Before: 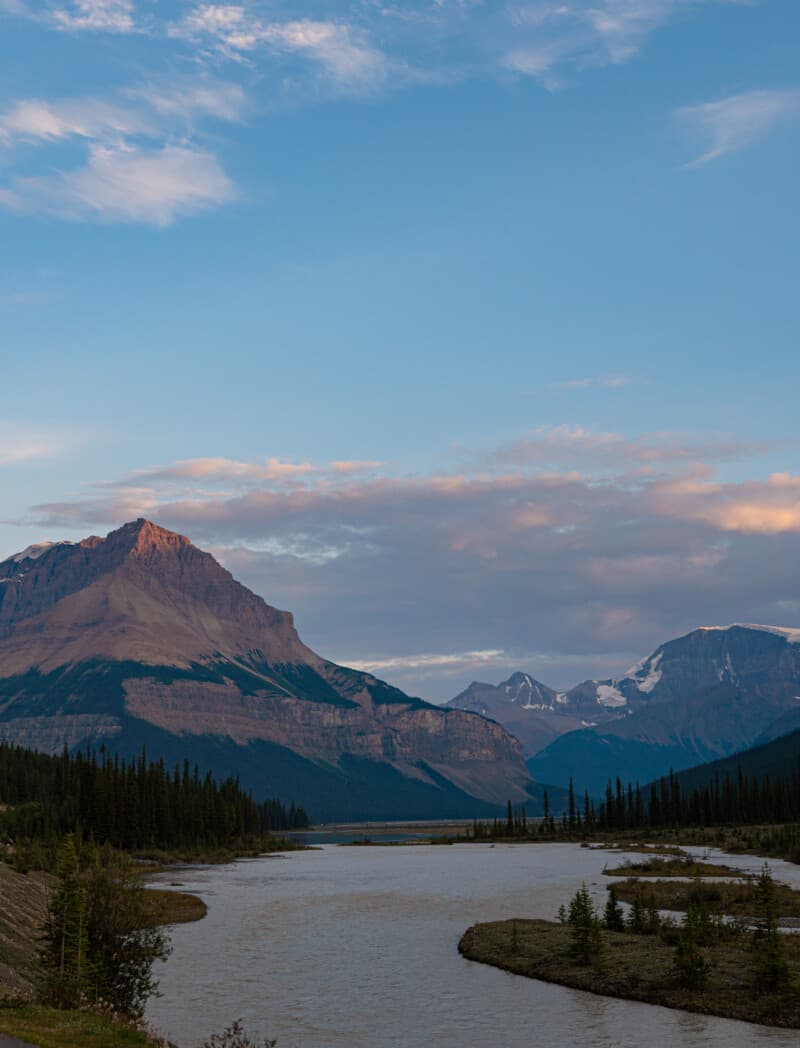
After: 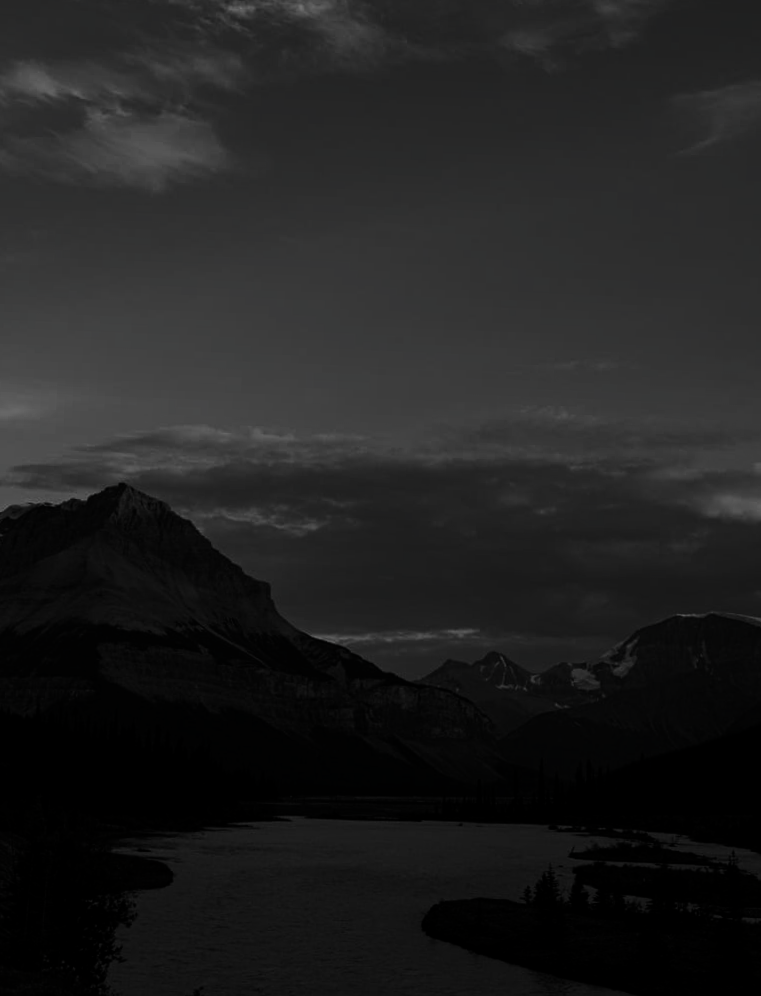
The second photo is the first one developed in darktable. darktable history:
exposure: exposure -0.291 EV, compensate exposure bias true, compensate highlight preservation false
contrast brightness saturation: contrast 0.02, brightness -0.993, saturation -0.996
crop and rotate: angle -2.27°
